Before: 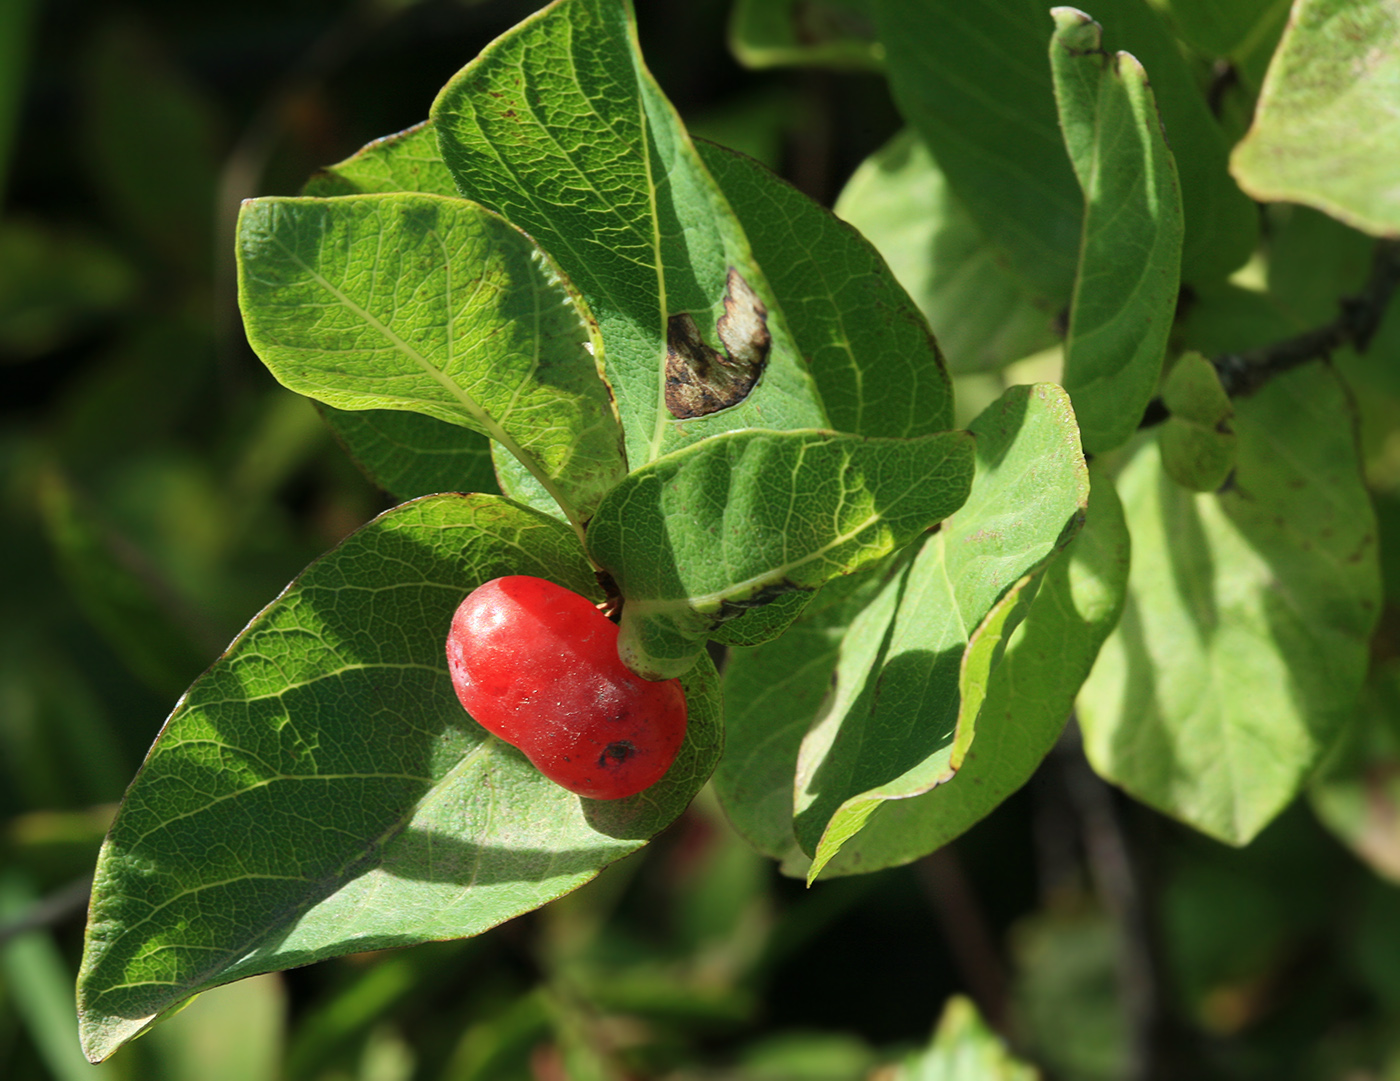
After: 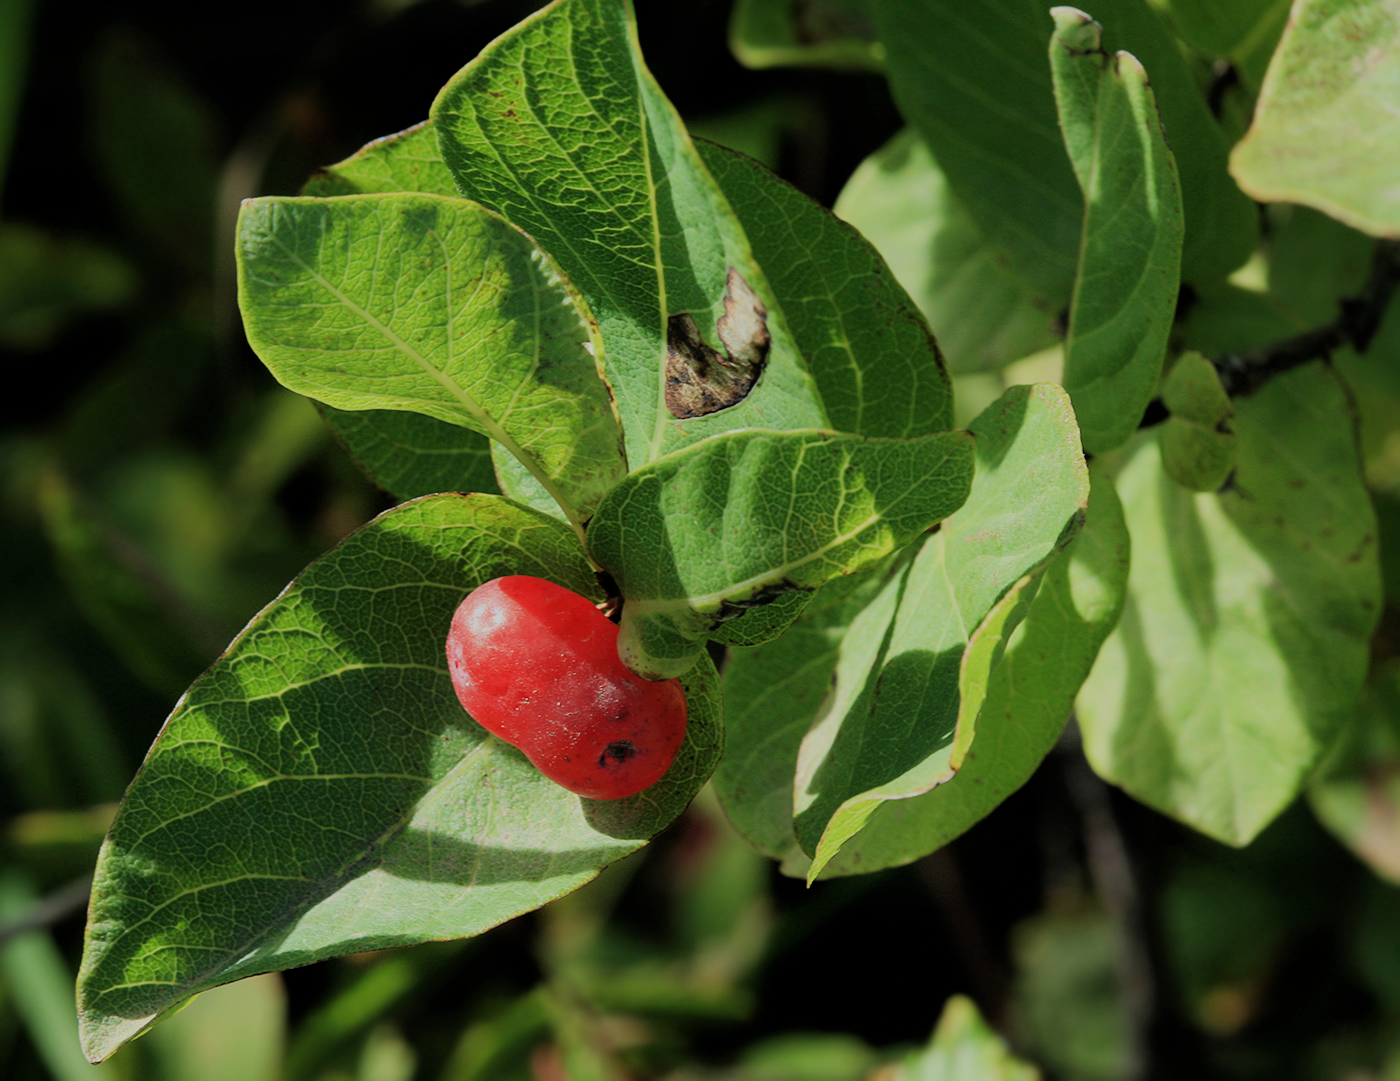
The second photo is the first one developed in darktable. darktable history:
filmic rgb: middle gray luminance 29.86%, black relative exposure -8.95 EV, white relative exposure 6.99 EV, target black luminance 0%, hardness 2.92, latitude 2.4%, contrast 0.962, highlights saturation mix 6.3%, shadows ↔ highlights balance 12.25%
